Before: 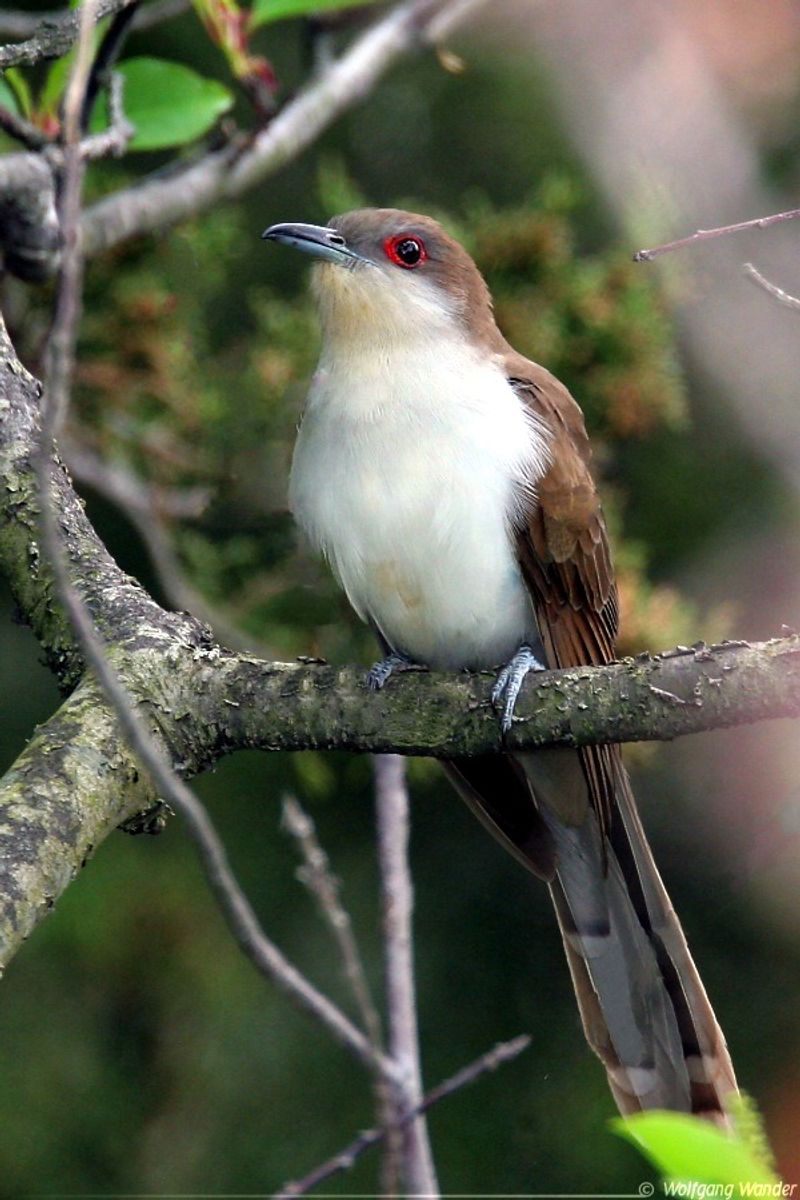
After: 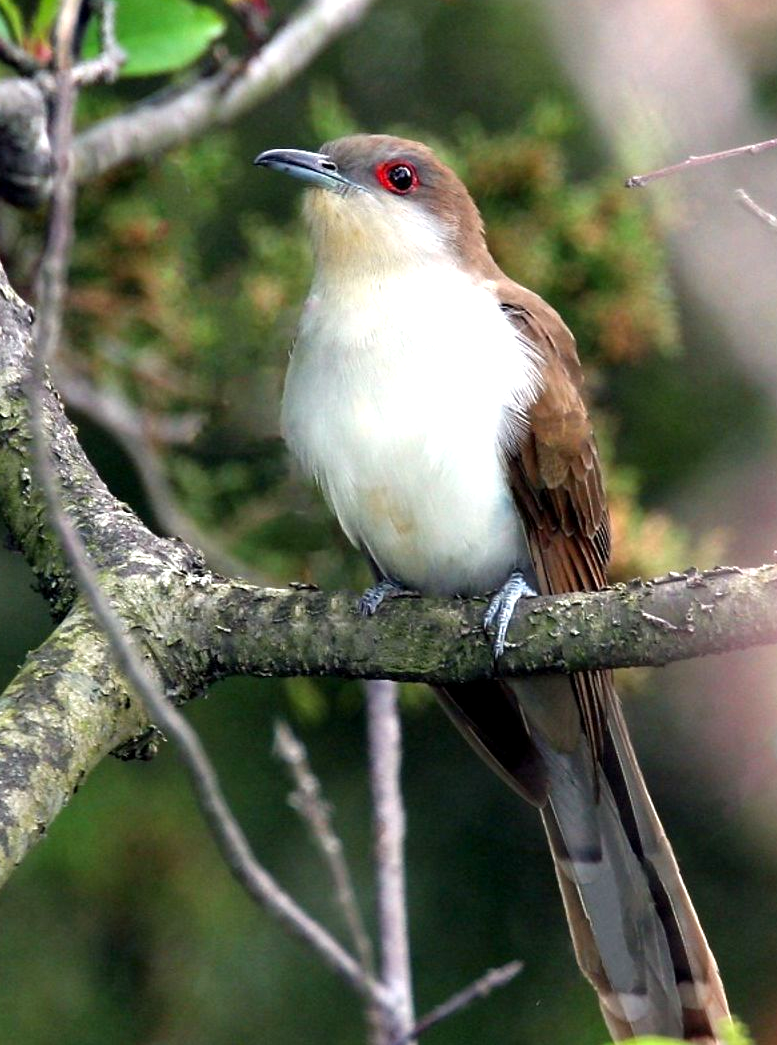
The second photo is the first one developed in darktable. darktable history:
exposure: black level correction 0.001, exposure 0.5 EV, compensate highlight preservation false
crop: left 1.102%, top 6.183%, right 1.713%, bottom 6.679%
